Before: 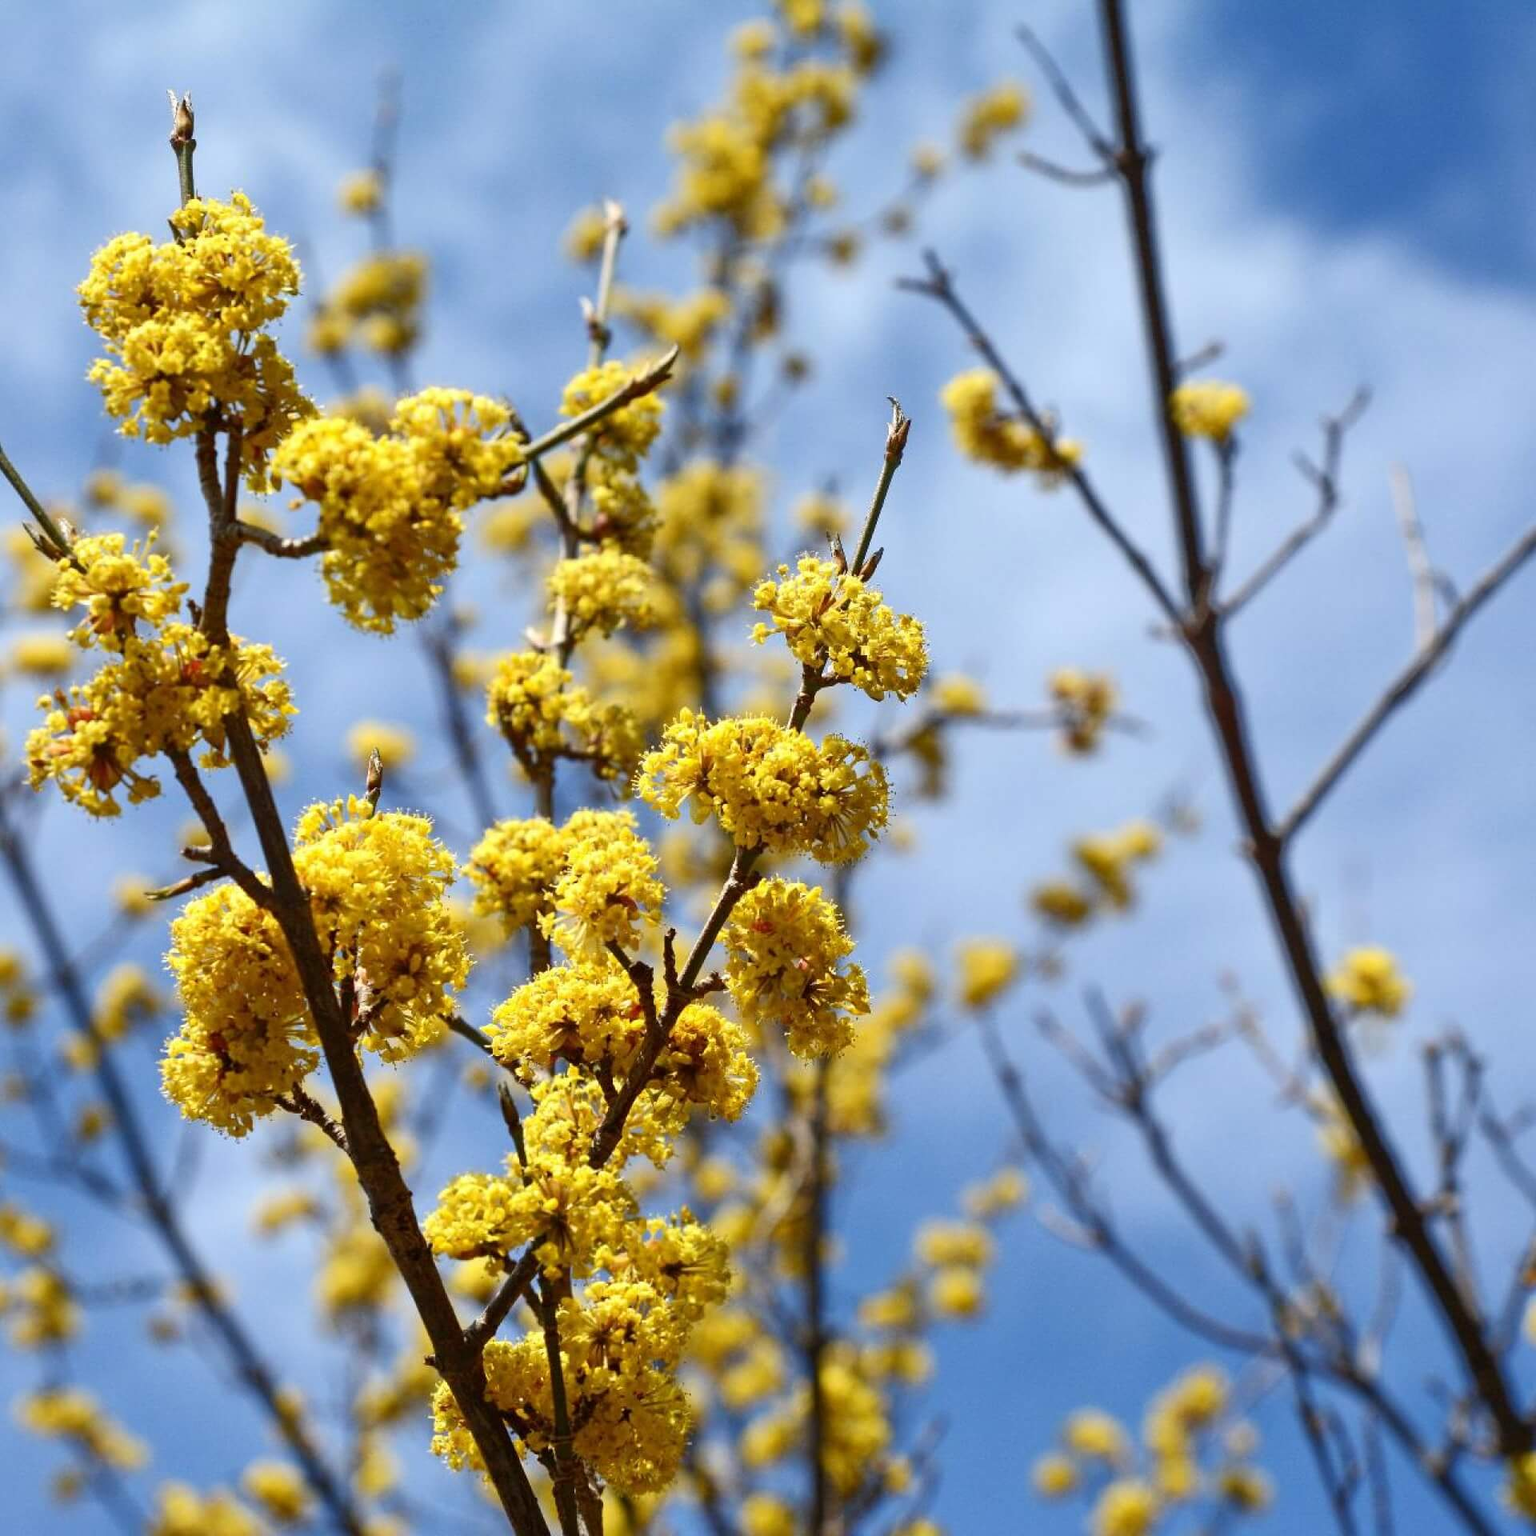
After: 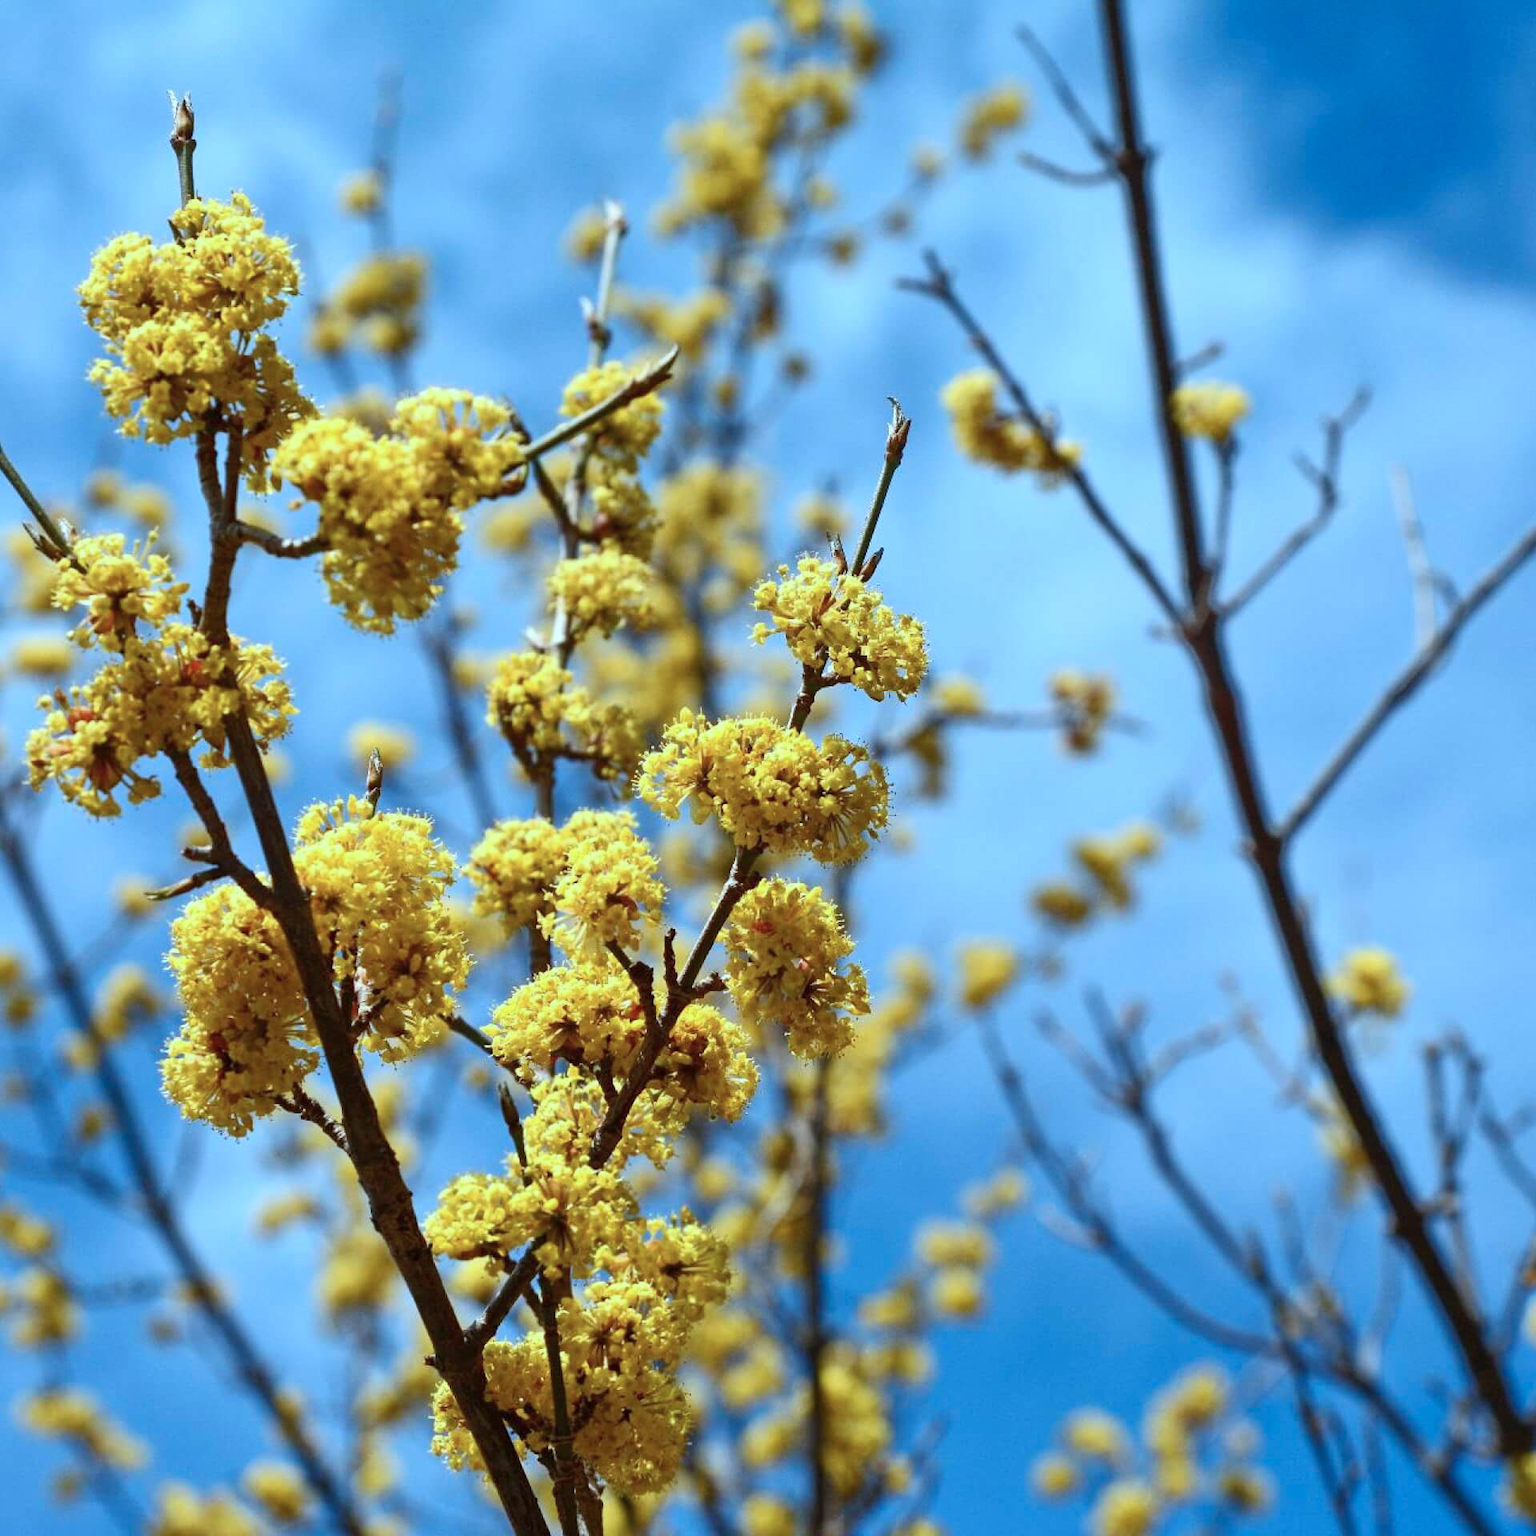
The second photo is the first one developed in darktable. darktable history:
color correction: highlights a* -10.4, highlights b* -18.91
